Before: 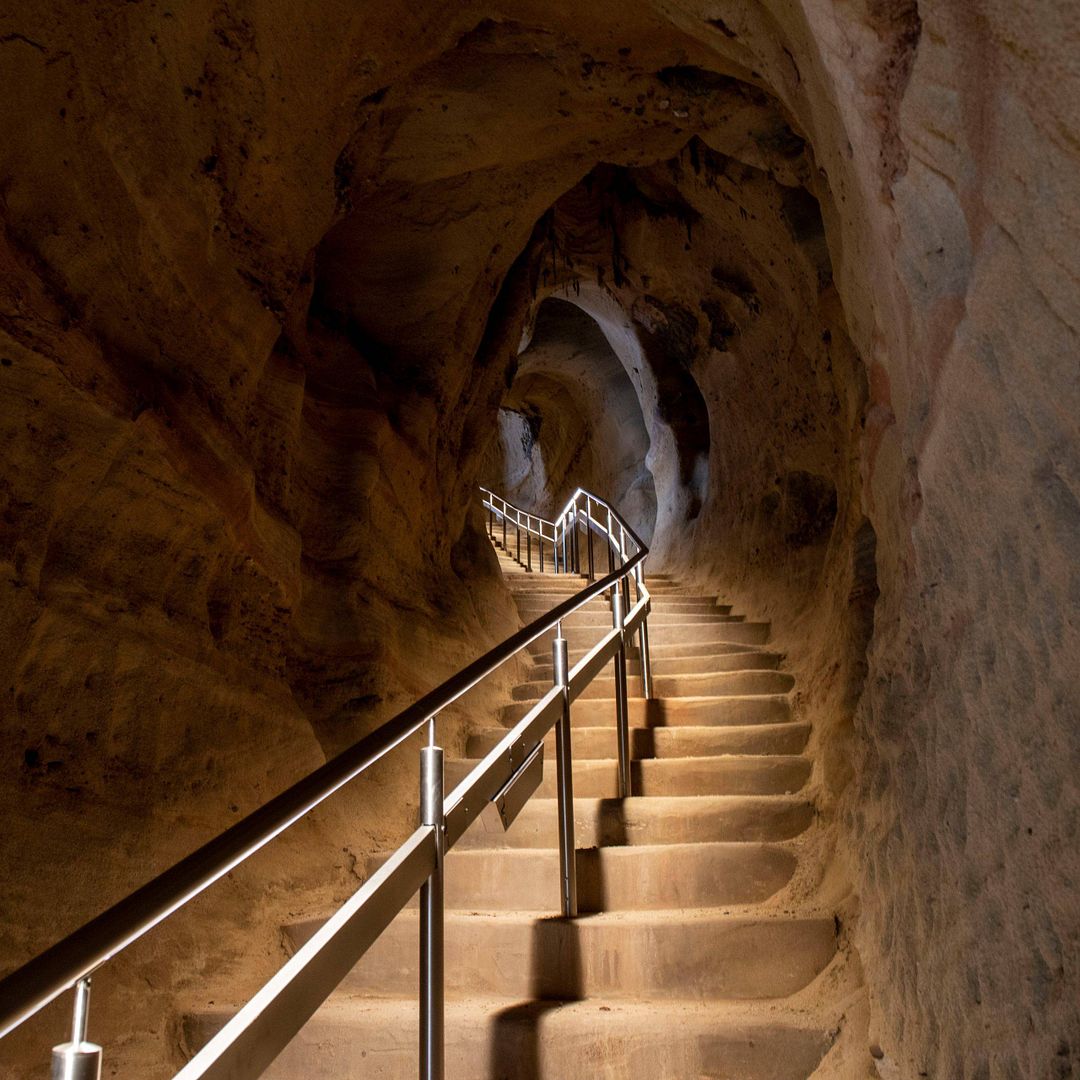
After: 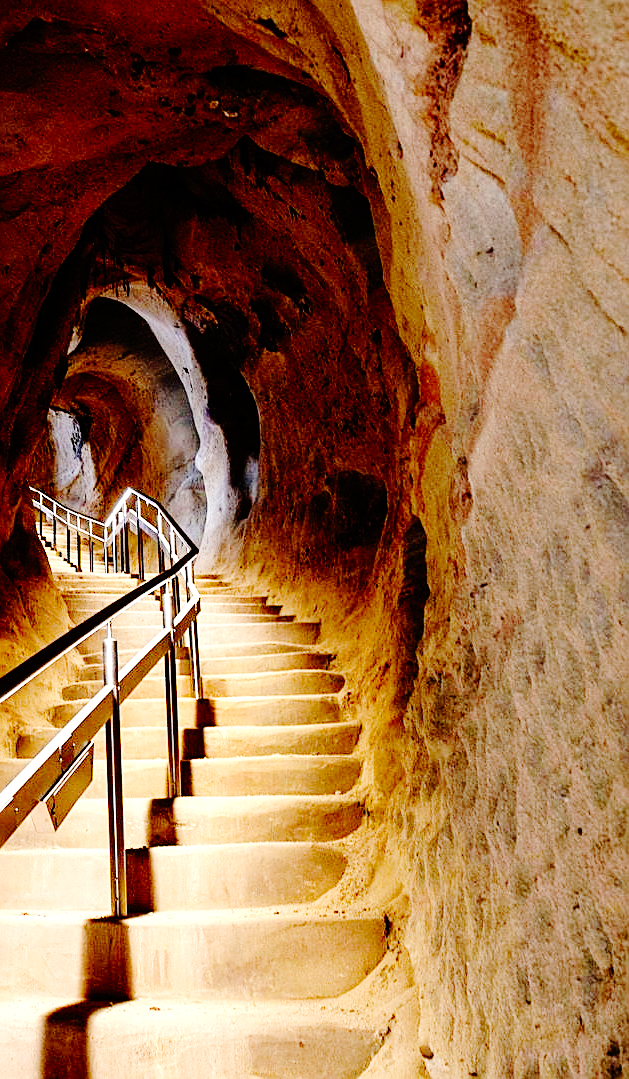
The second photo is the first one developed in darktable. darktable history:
crop: left 41.707%
sharpen: on, module defaults
exposure: black level correction 0, exposure 1 EV, compensate highlight preservation false
base curve: curves: ch0 [(0, 0) (0.036, 0.01) (0.123, 0.254) (0.258, 0.504) (0.507, 0.748) (1, 1)], preserve colors none
